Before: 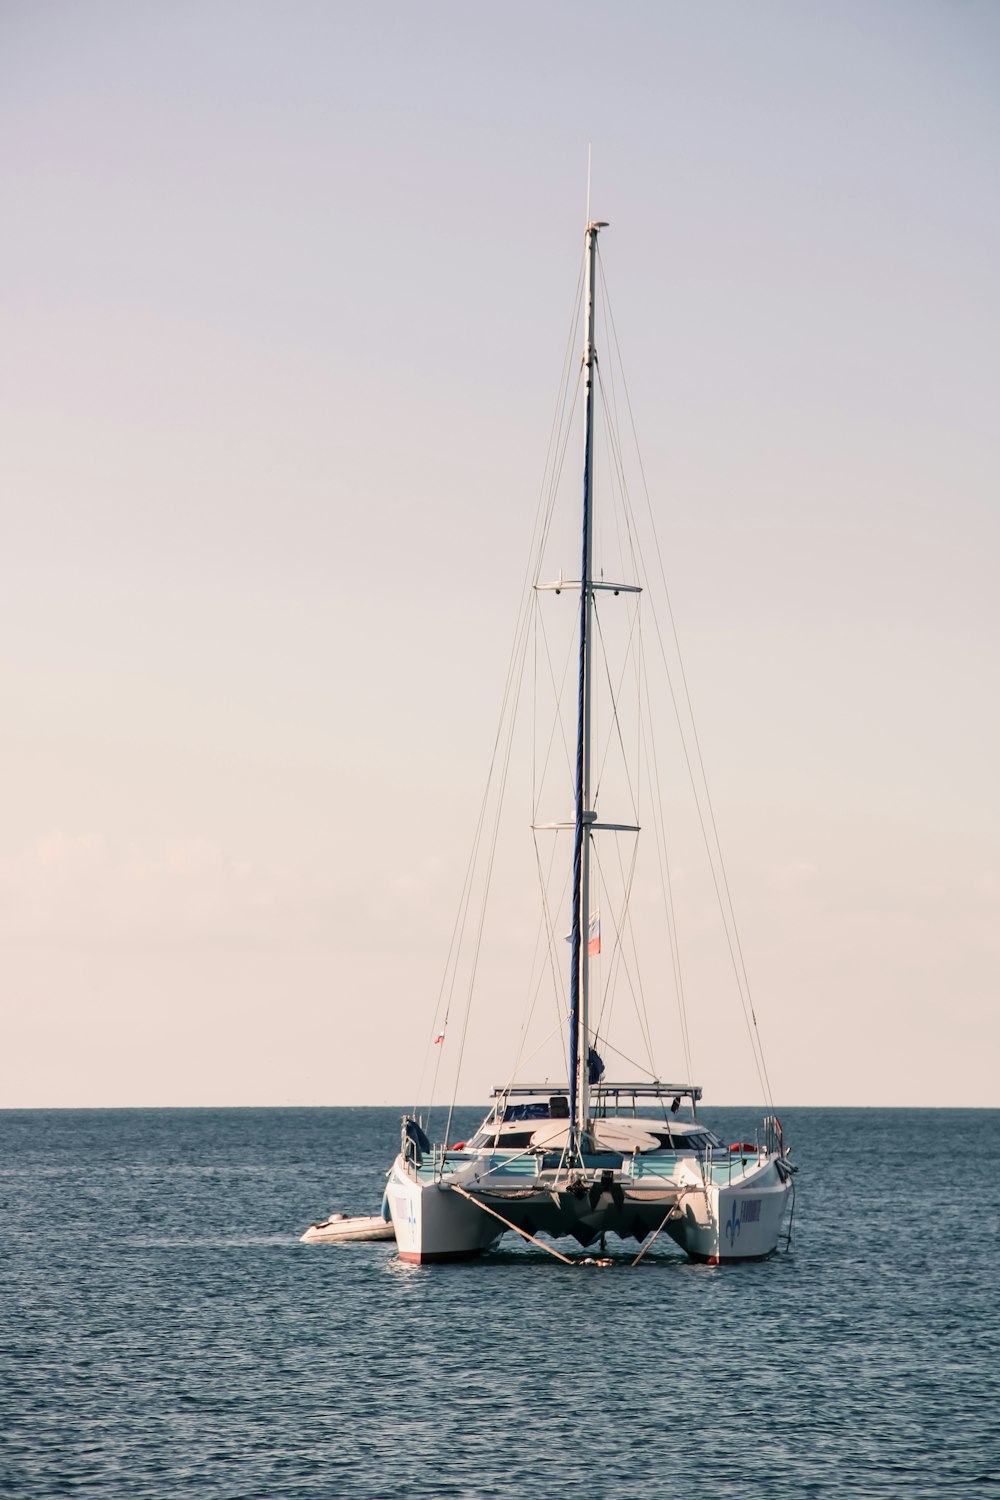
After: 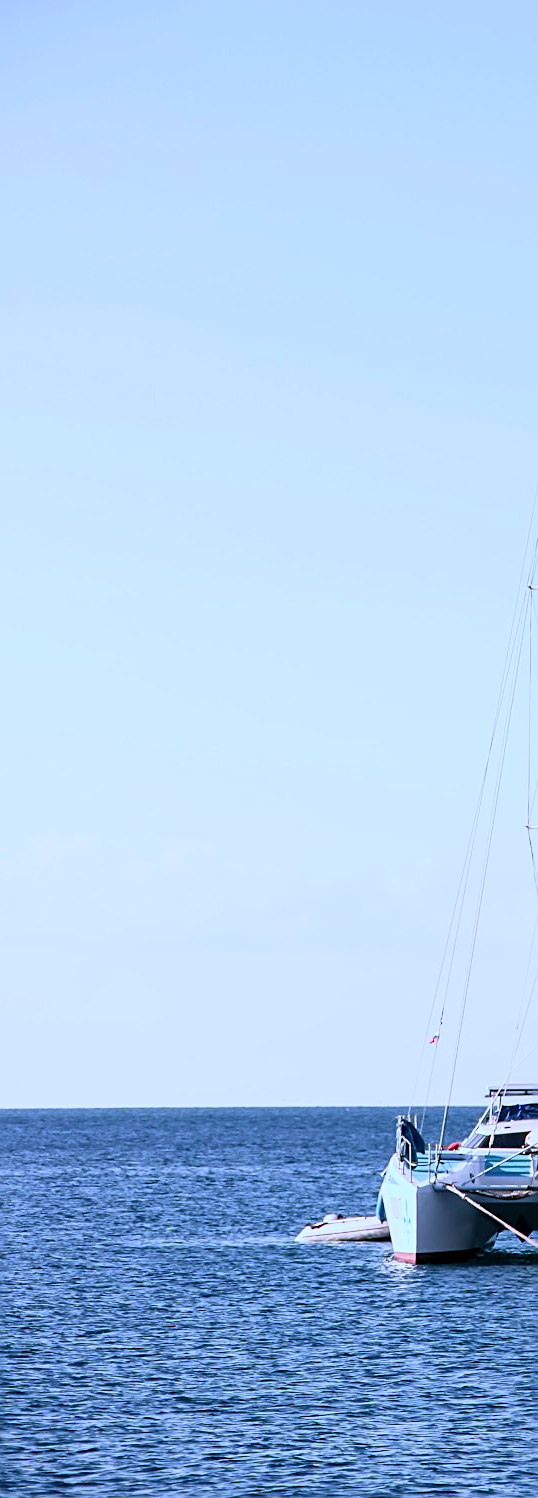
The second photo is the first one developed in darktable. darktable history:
crop: left 0.587%, right 45.588%, bottom 0.086%
tone equalizer: on, module defaults
exposure: black level correction 0.002, exposure -0.1 EV, compensate highlight preservation false
contrast brightness saturation: contrast 0.2, brightness 0.16, saturation 0.22
white balance: red 0.871, blue 1.249
color calibration: illuminant as shot in camera, x 0.358, y 0.373, temperature 4628.91 K
sharpen: on, module defaults
